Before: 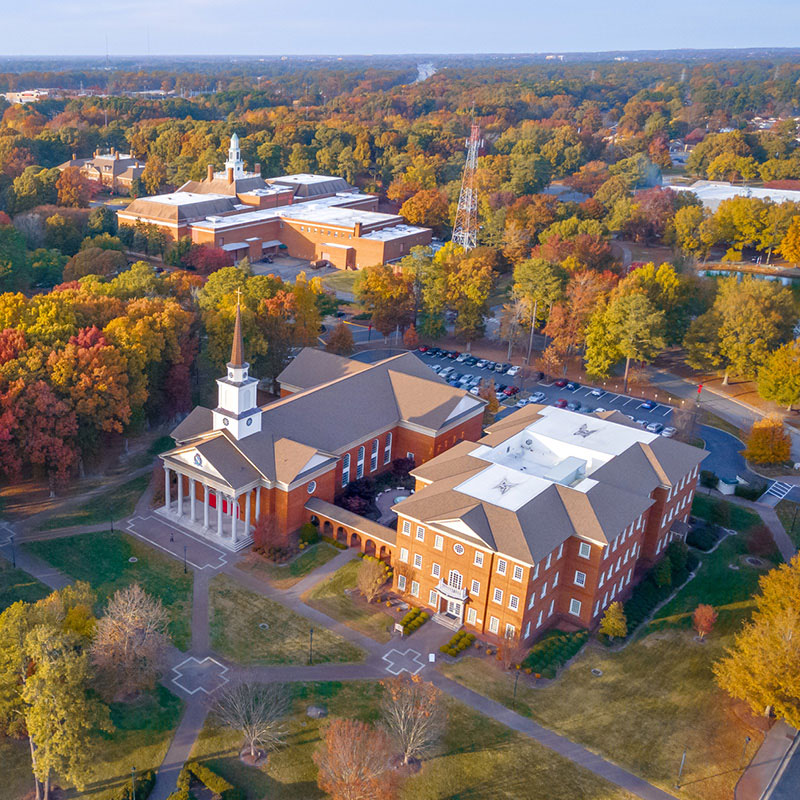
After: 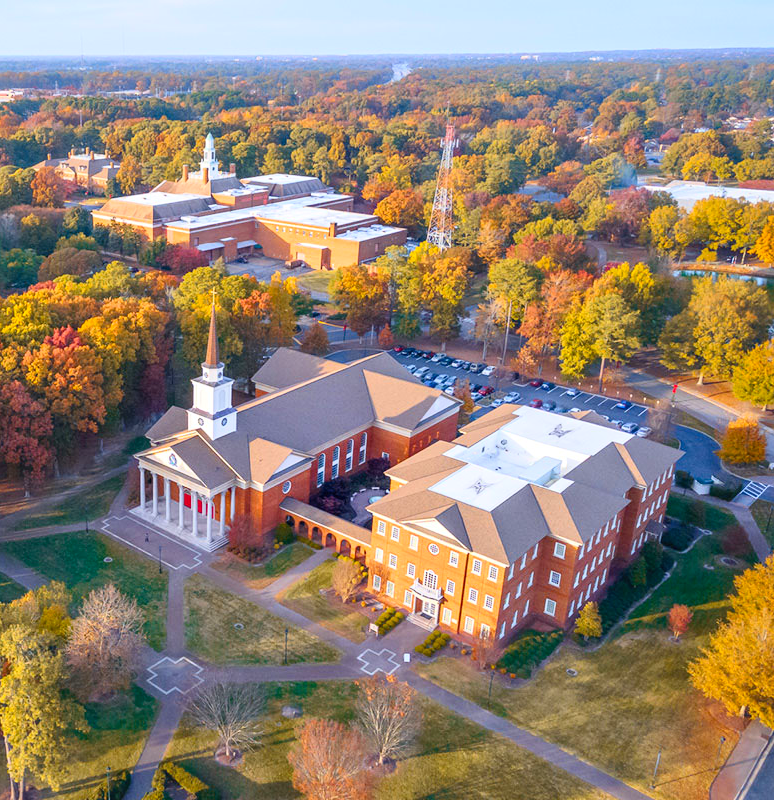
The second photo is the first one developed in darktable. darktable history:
contrast brightness saturation: contrast 0.2, brightness 0.16, saturation 0.22
crop and rotate: left 3.238%
exposure: exposure 0.014 EV, compensate highlight preservation false
